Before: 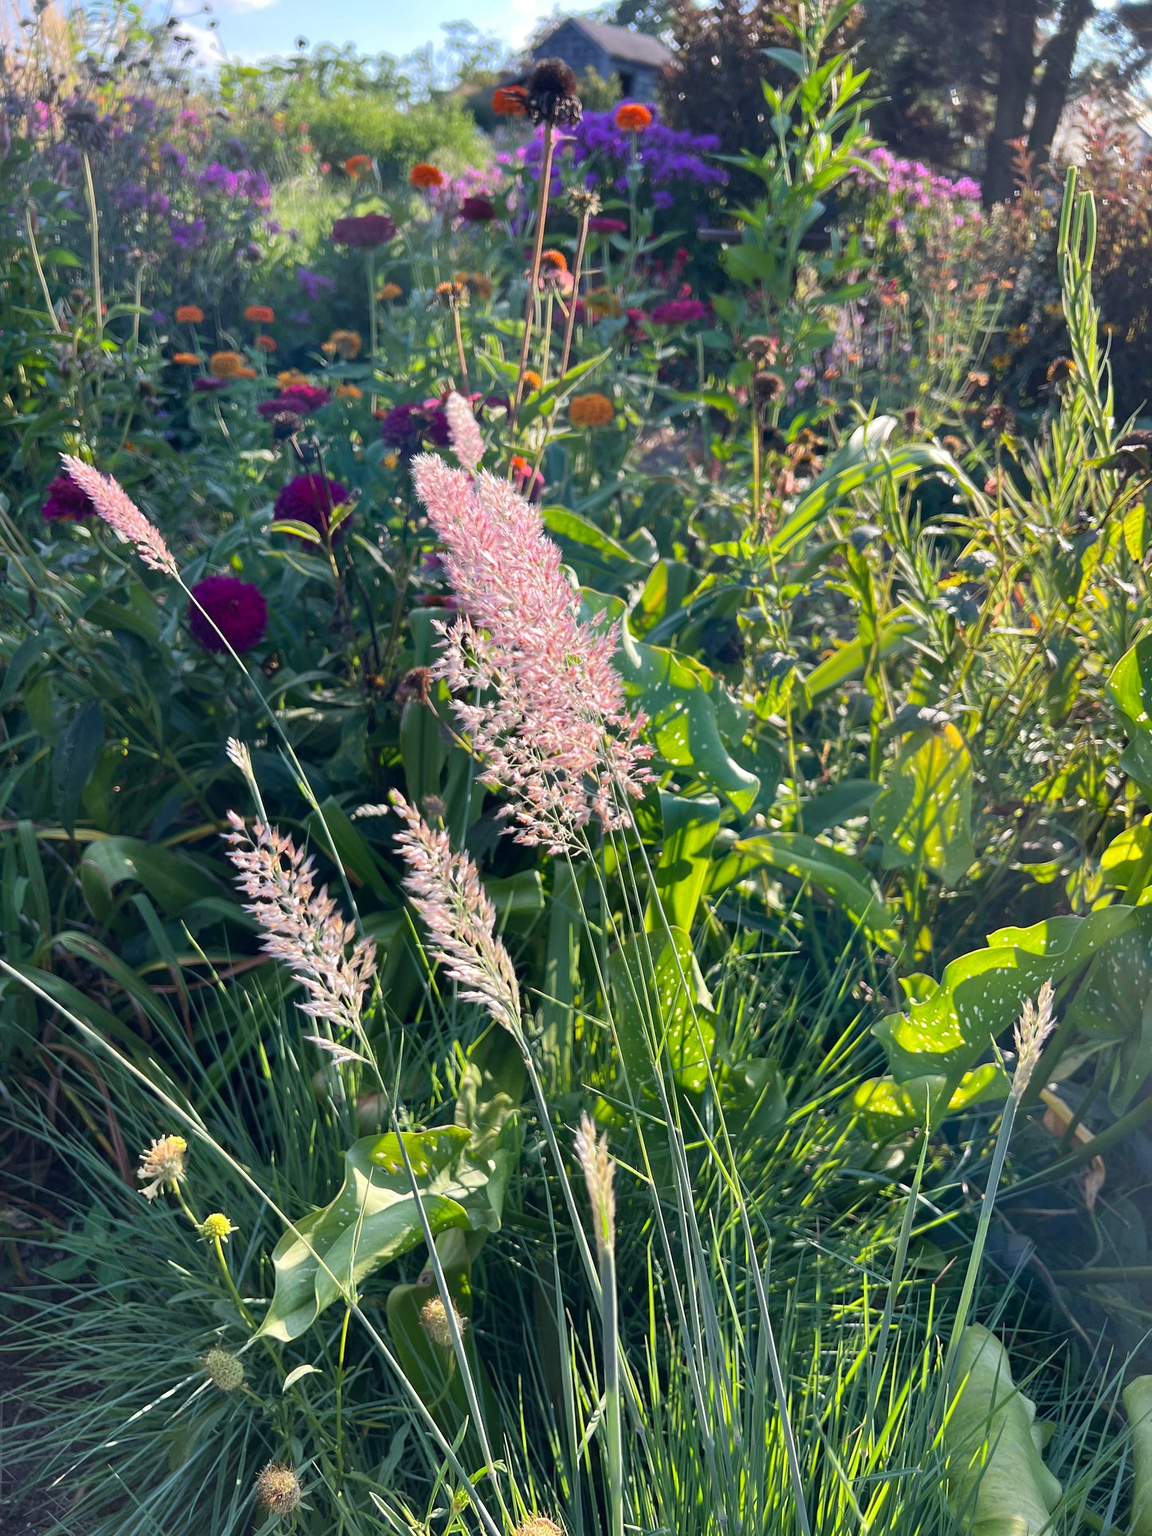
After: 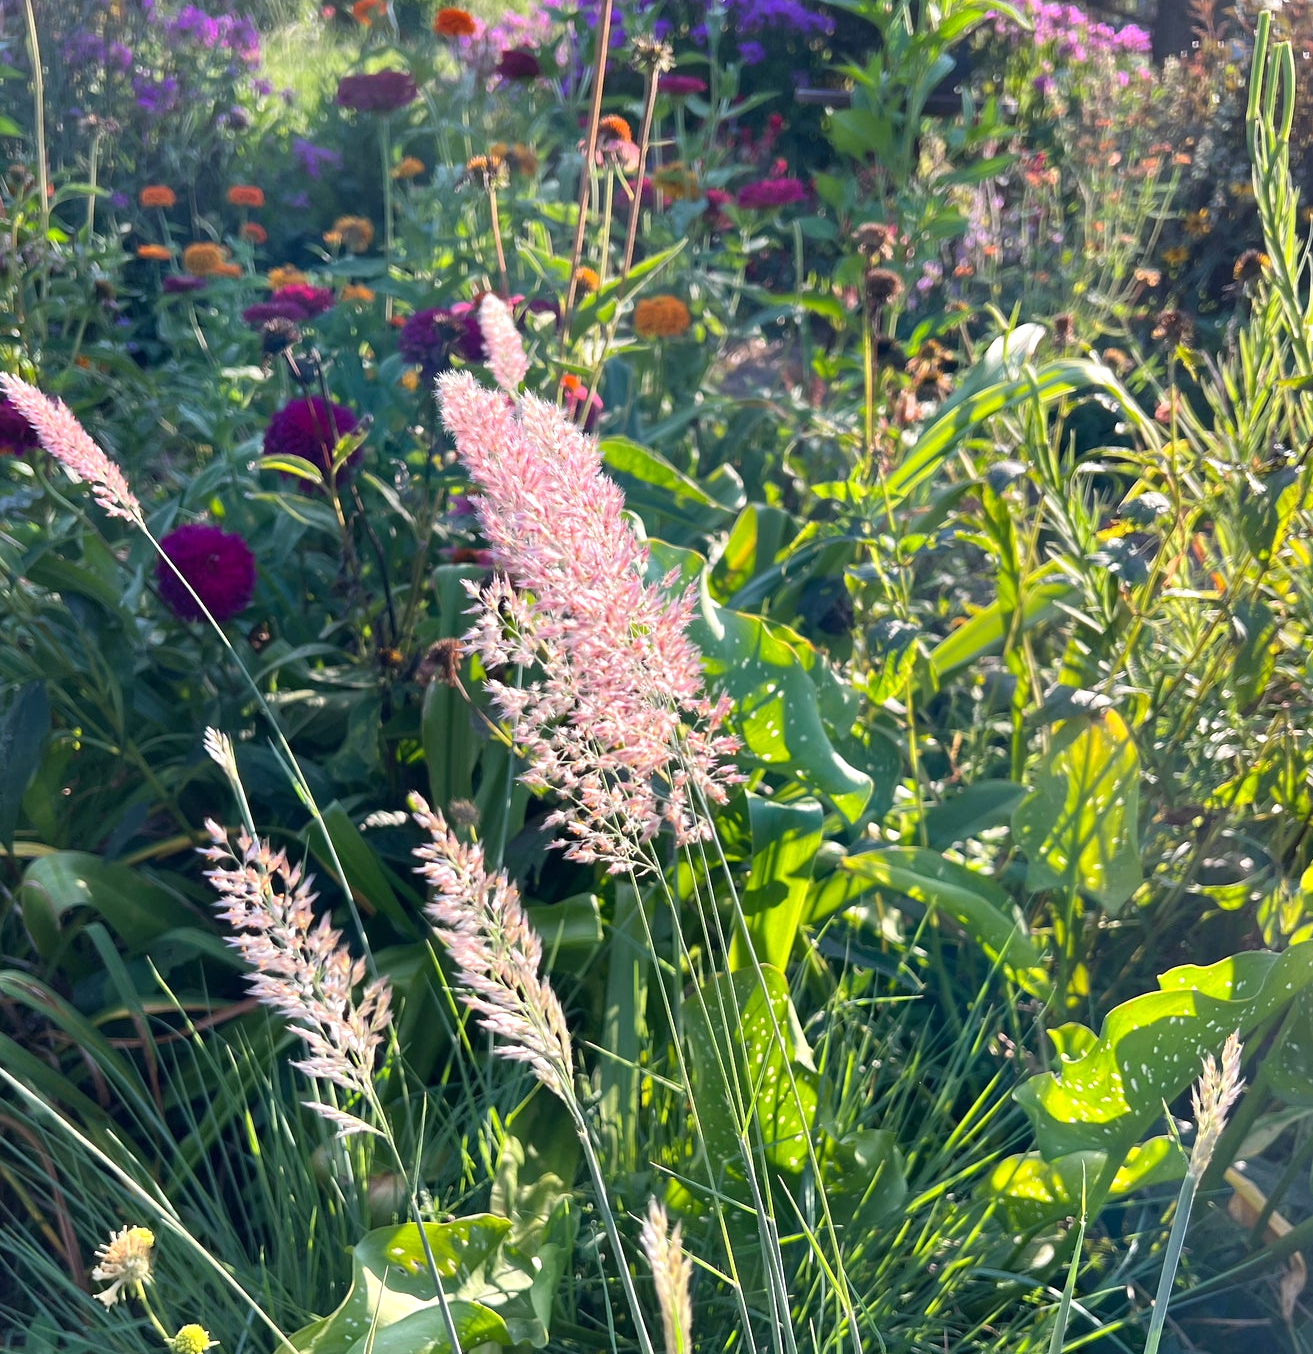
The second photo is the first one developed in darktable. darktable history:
exposure: exposure 0.3 EV, compensate highlight preservation false
crop: left 5.596%, top 10.314%, right 3.534%, bottom 19.395%
